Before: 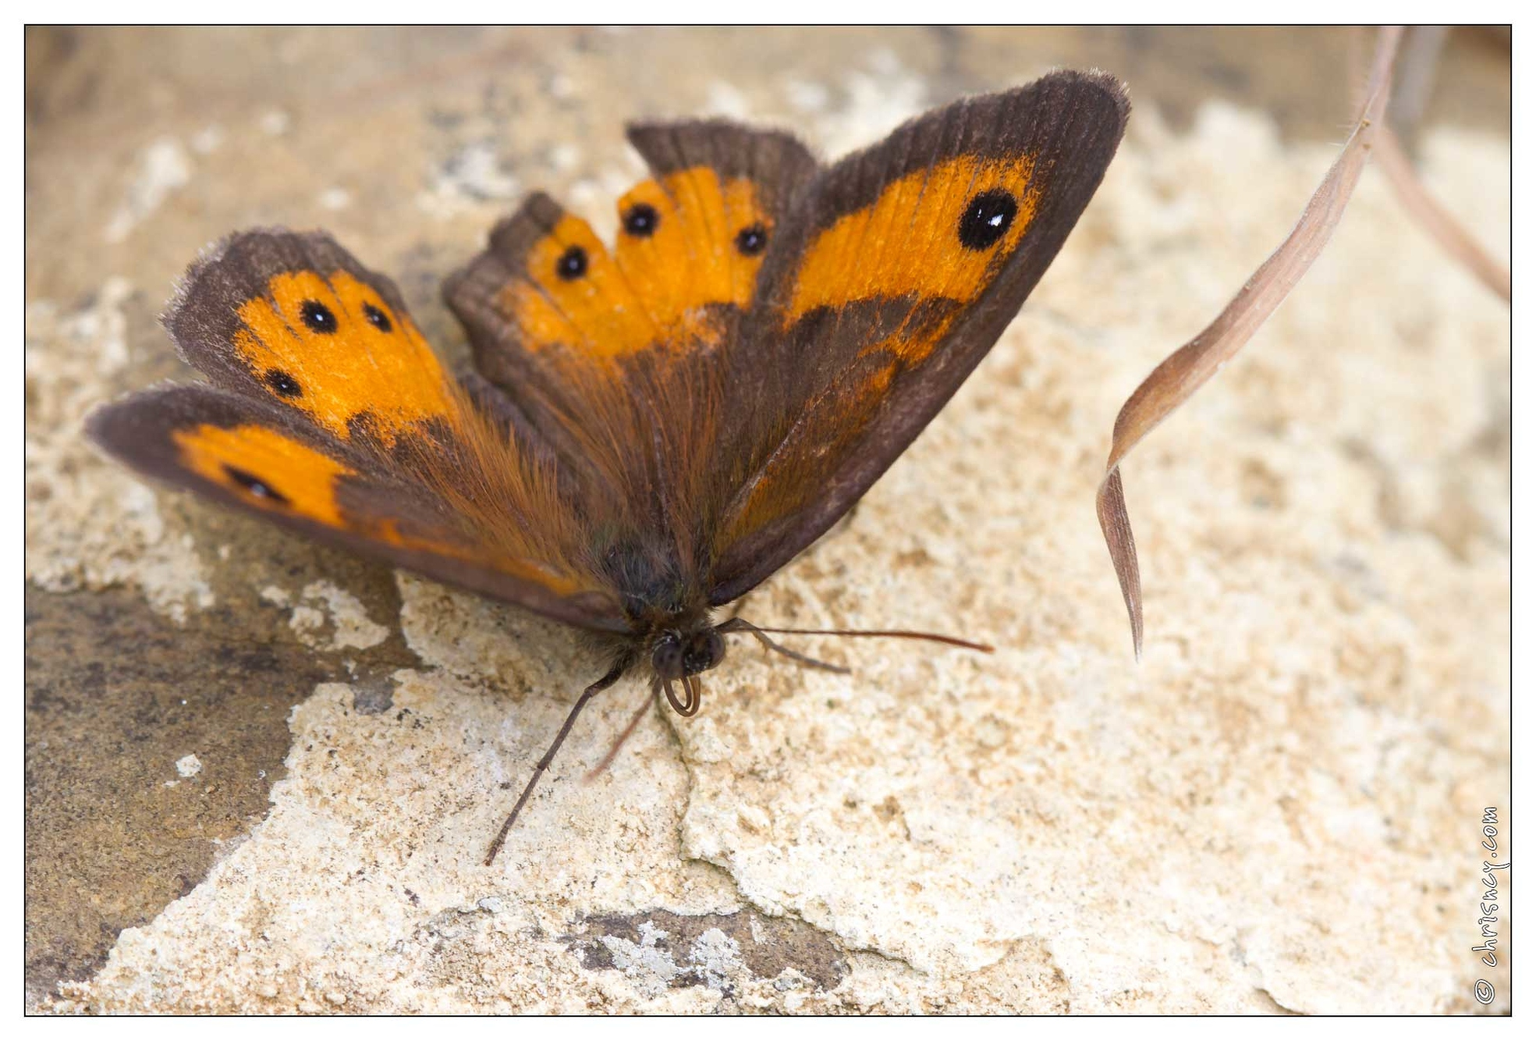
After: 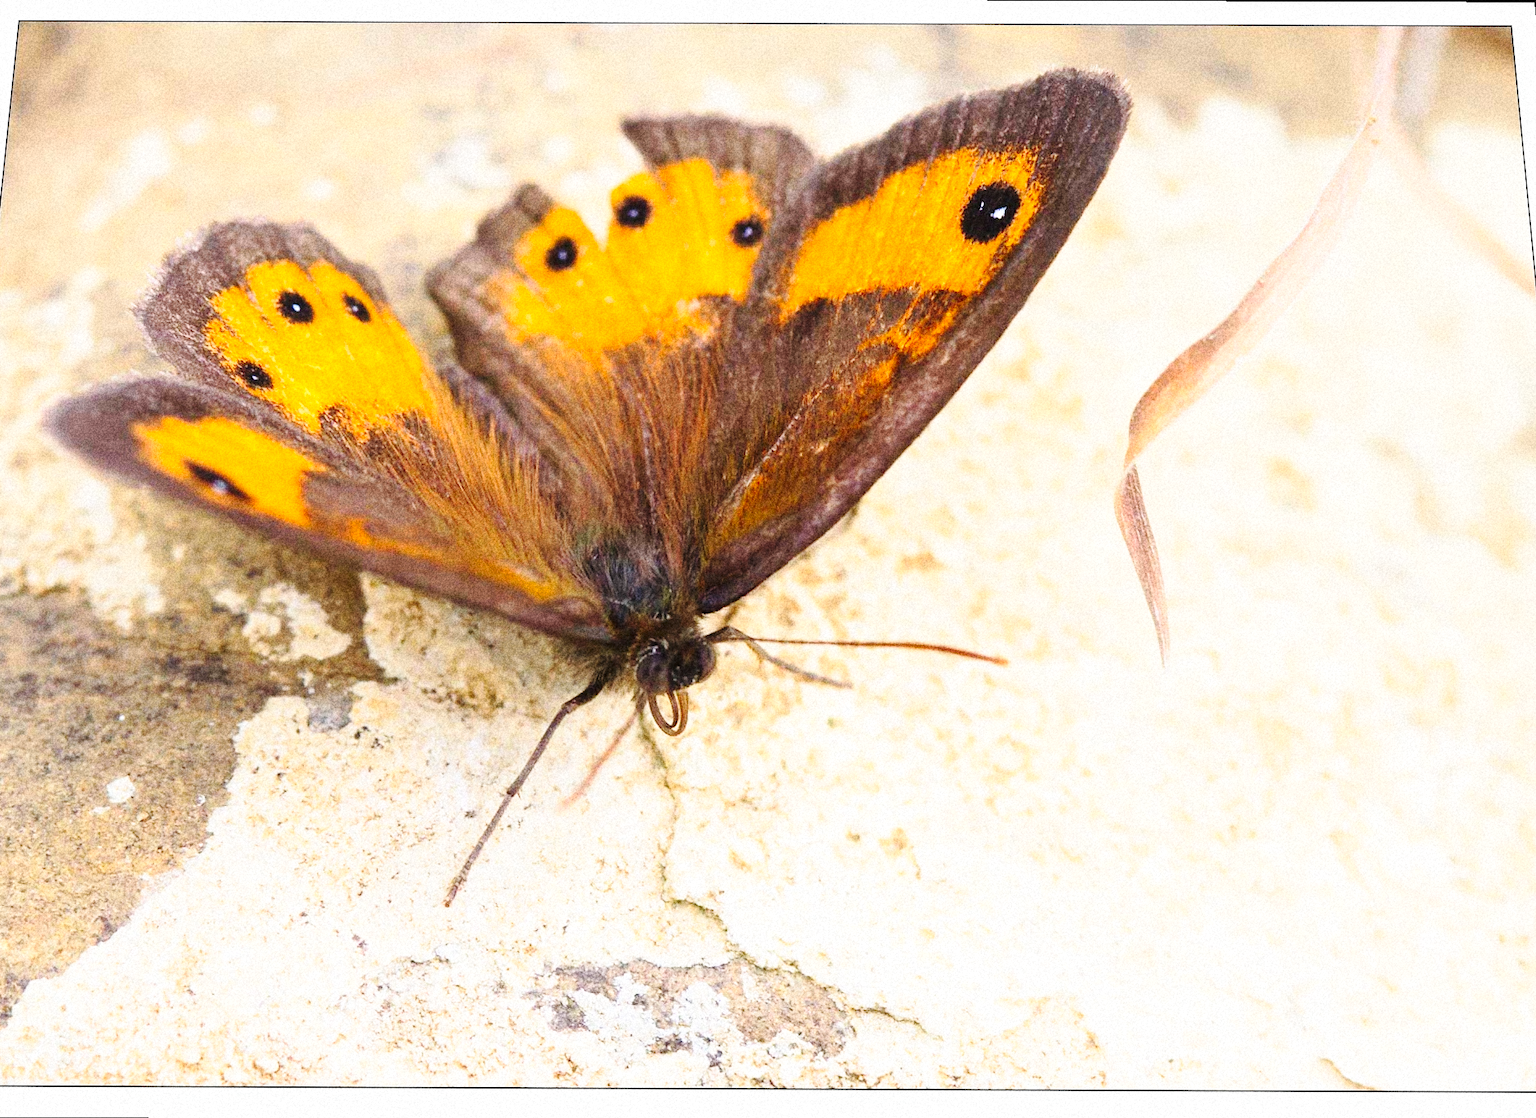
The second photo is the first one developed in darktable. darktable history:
rotate and perspective: rotation 0.215°, lens shift (vertical) -0.139, crop left 0.069, crop right 0.939, crop top 0.002, crop bottom 0.996
contrast brightness saturation: contrast 0.2, brightness 0.15, saturation 0.14
base curve: curves: ch0 [(0, 0) (0.028, 0.03) (0.121, 0.232) (0.46, 0.748) (0.859, 0.968) (1, 1)], preserve colors none
grain: coarseness 14.49 ISO, strength 48.04%, mid-tones bias 35%
